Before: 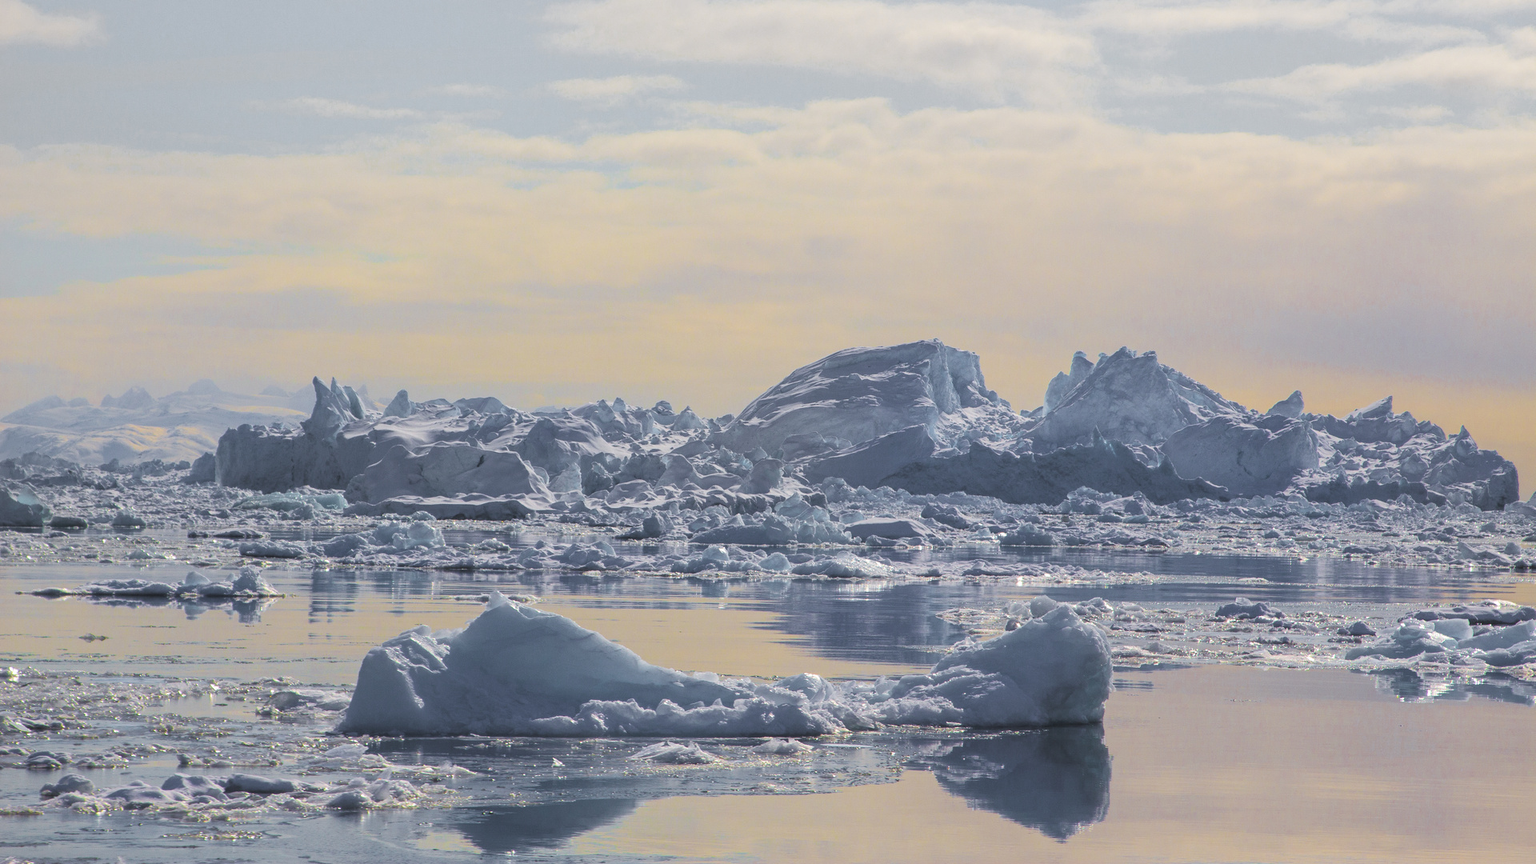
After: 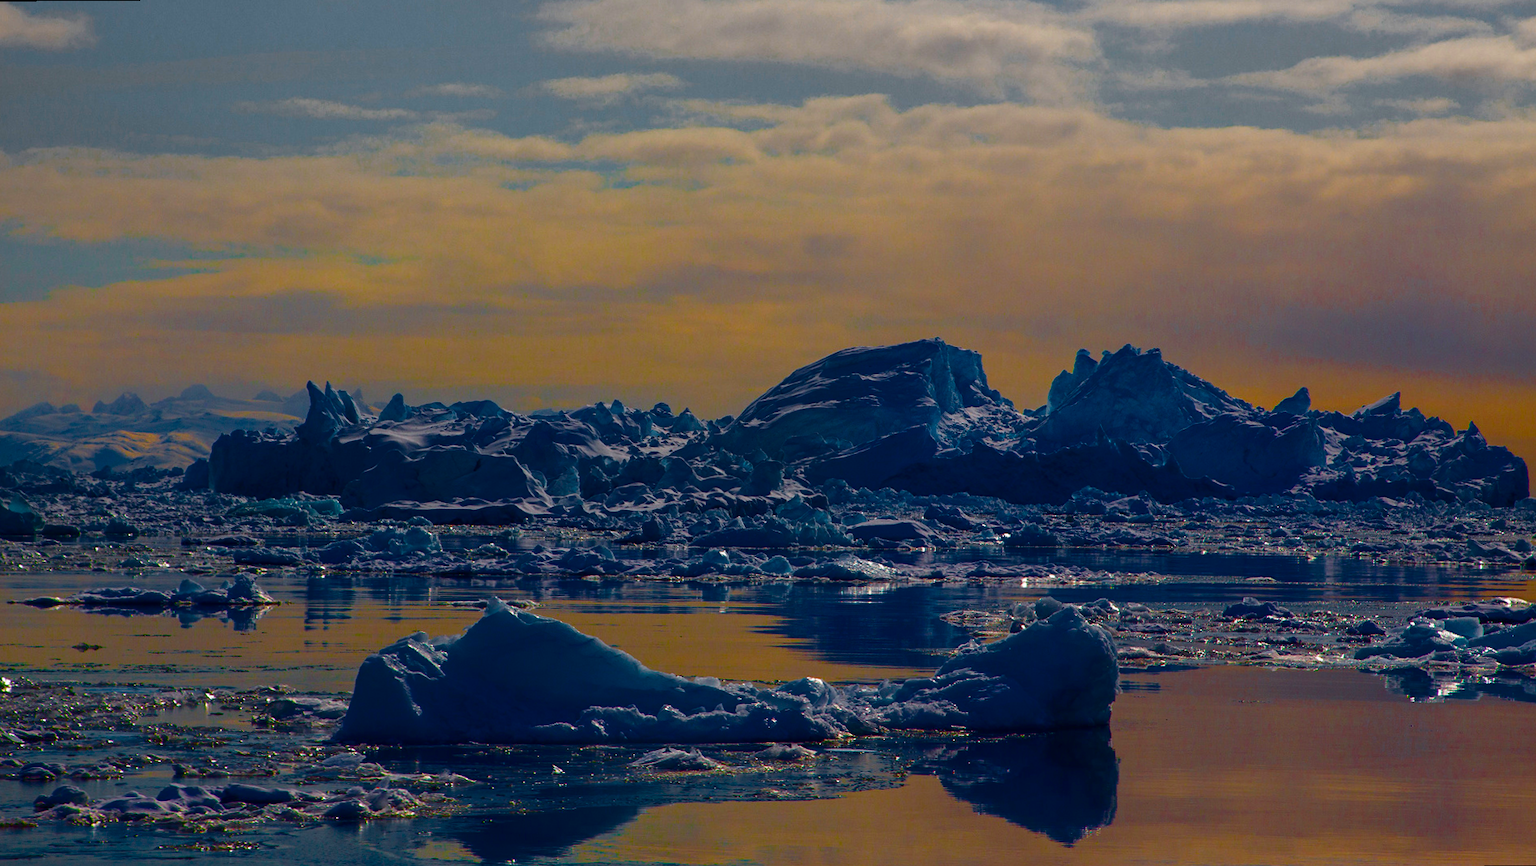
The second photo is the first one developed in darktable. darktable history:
rotate and perspective: rotation -0.45°, automatic cropping original format, crop left 0.008, crop right 0.992, crop top 0.012, crop bottom 0.988
contrast brightness saturation: brightness -1, saturation 1
